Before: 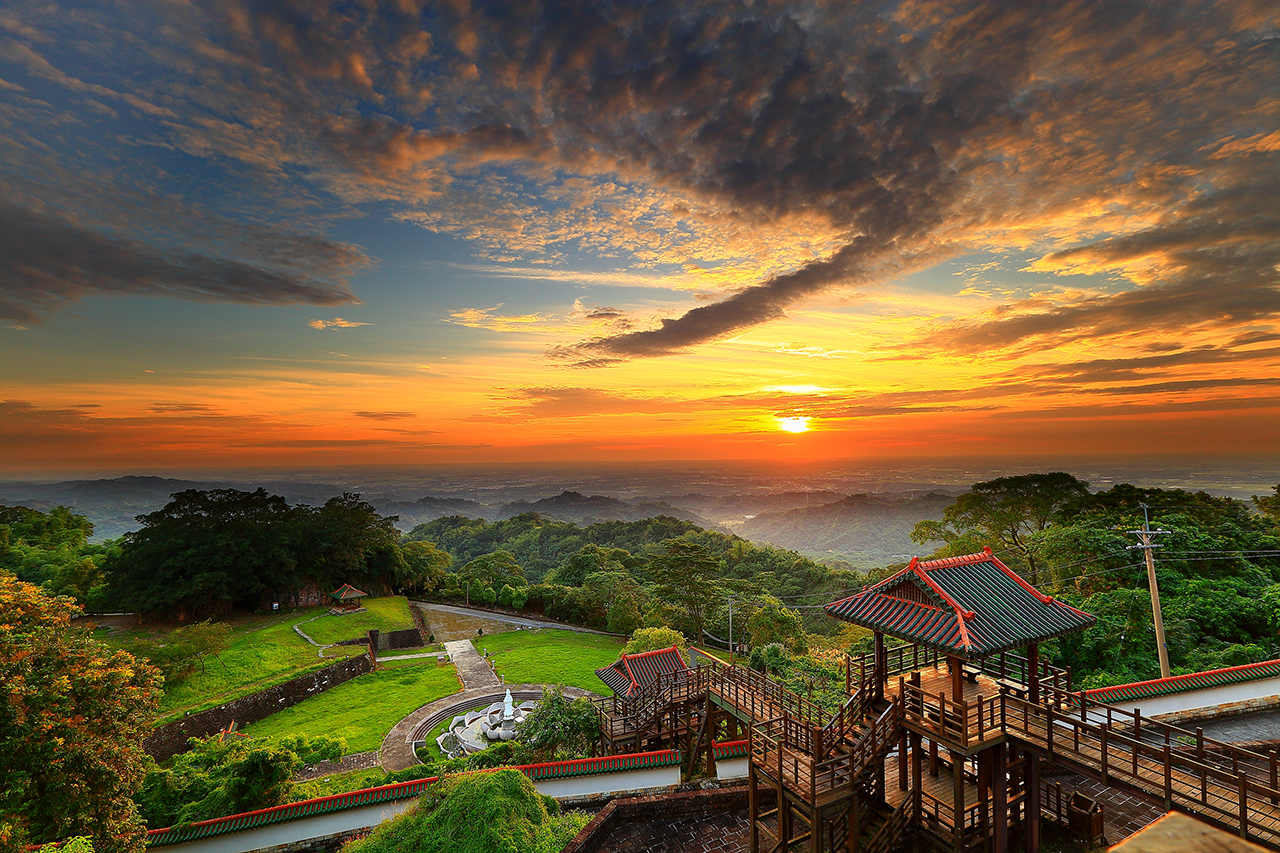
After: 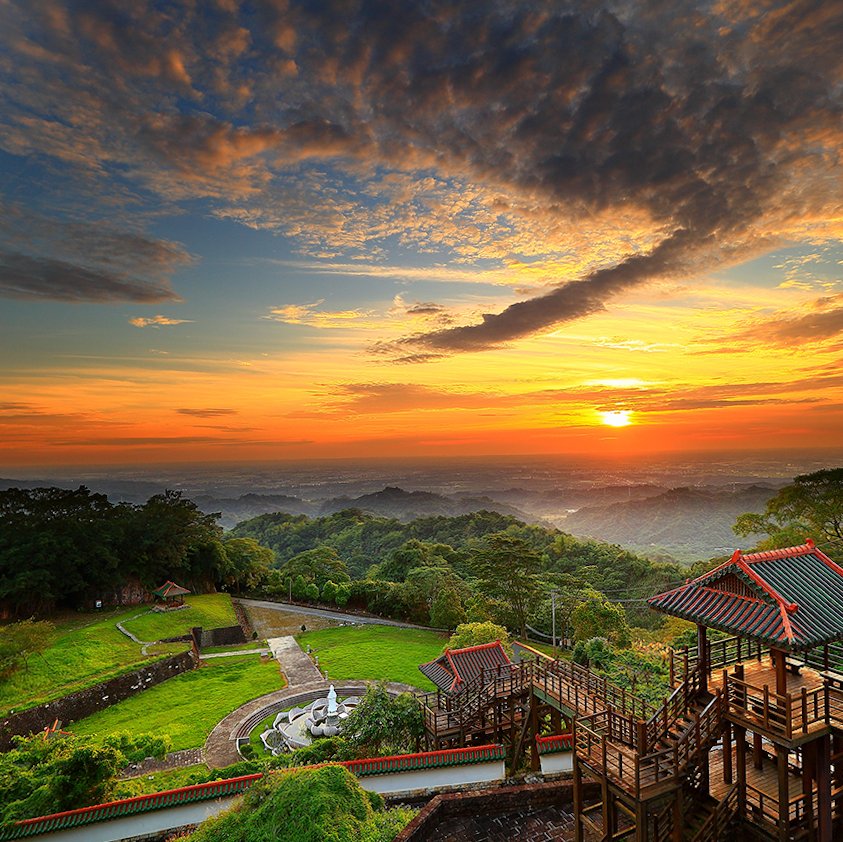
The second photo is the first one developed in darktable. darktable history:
crop and rotate: left 13.537%, right 19.796%
rotate and perspective: rotation -0.45°, automatic cropping original format, crop left 0.008, crop right 0.992, crop top 0.012, crop bottom 0.988
exposure: exposure 0 EV, compensate highlight preservation false
